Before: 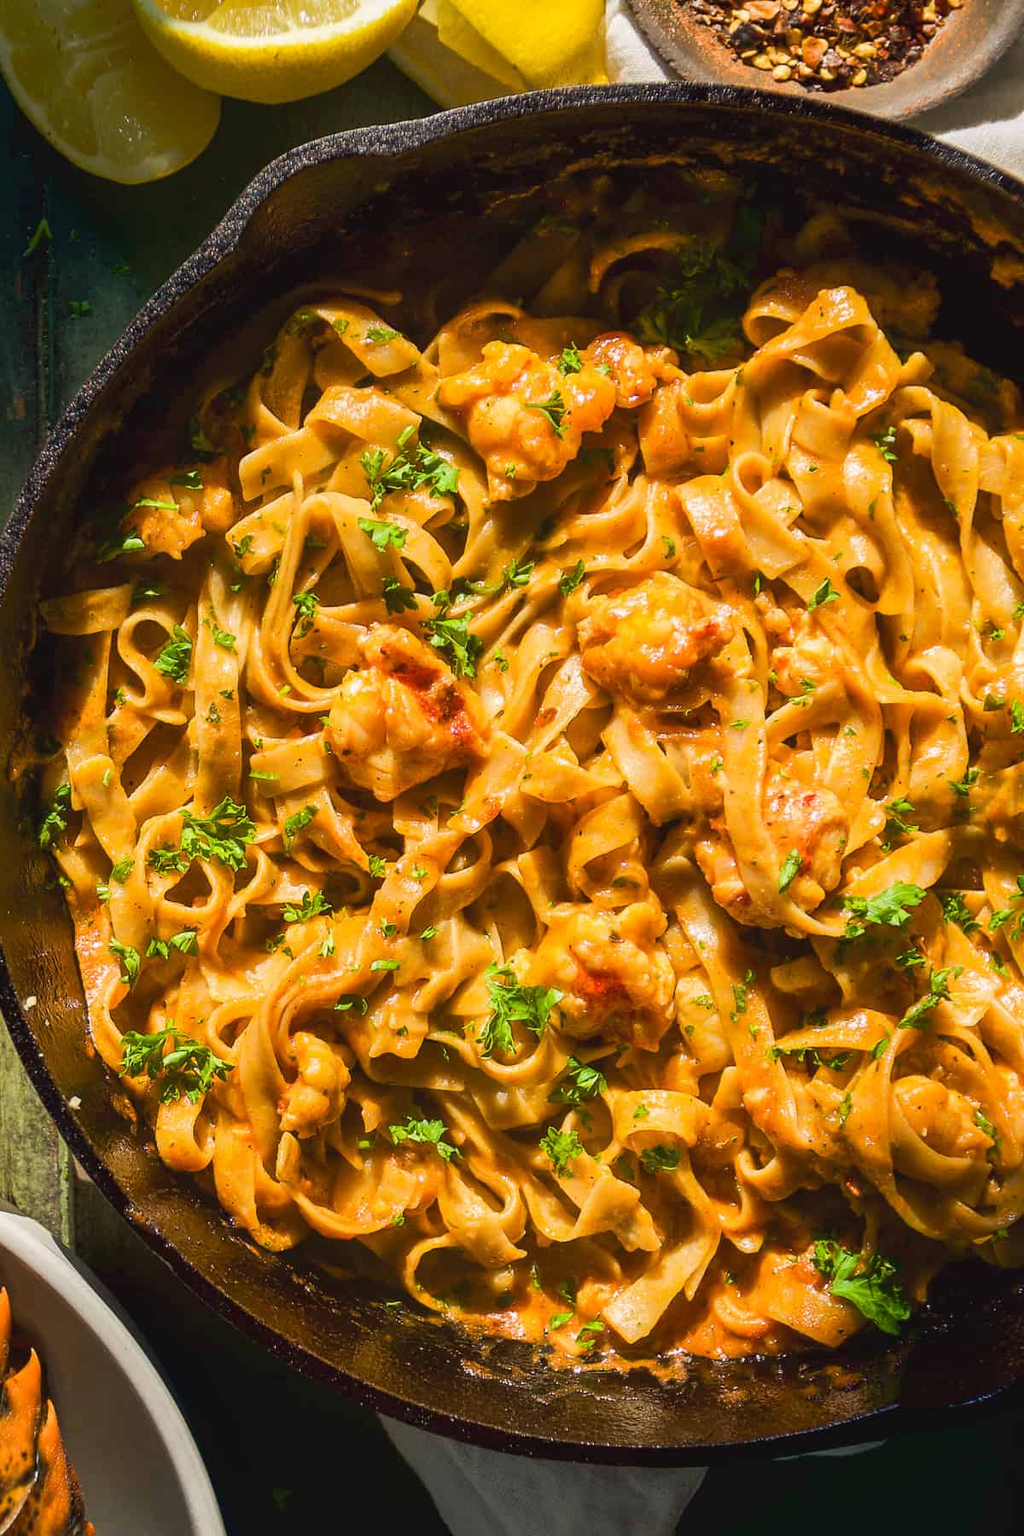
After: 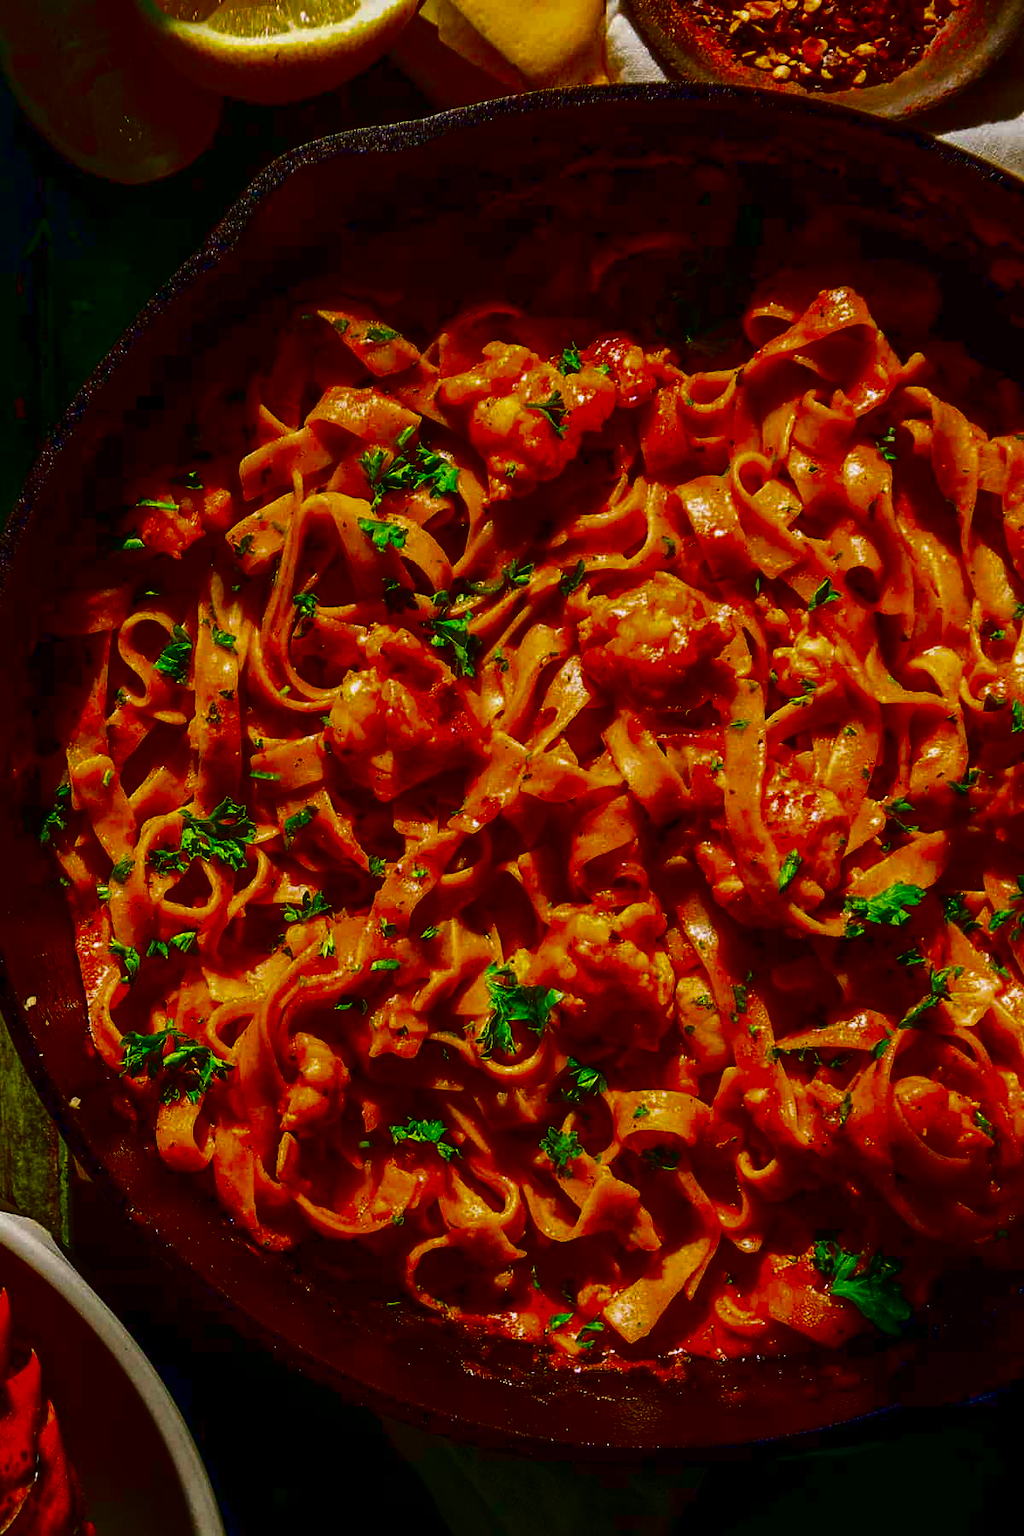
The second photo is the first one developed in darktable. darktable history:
contrast brightness saturation: brightness -0.987, saturation 0.983
